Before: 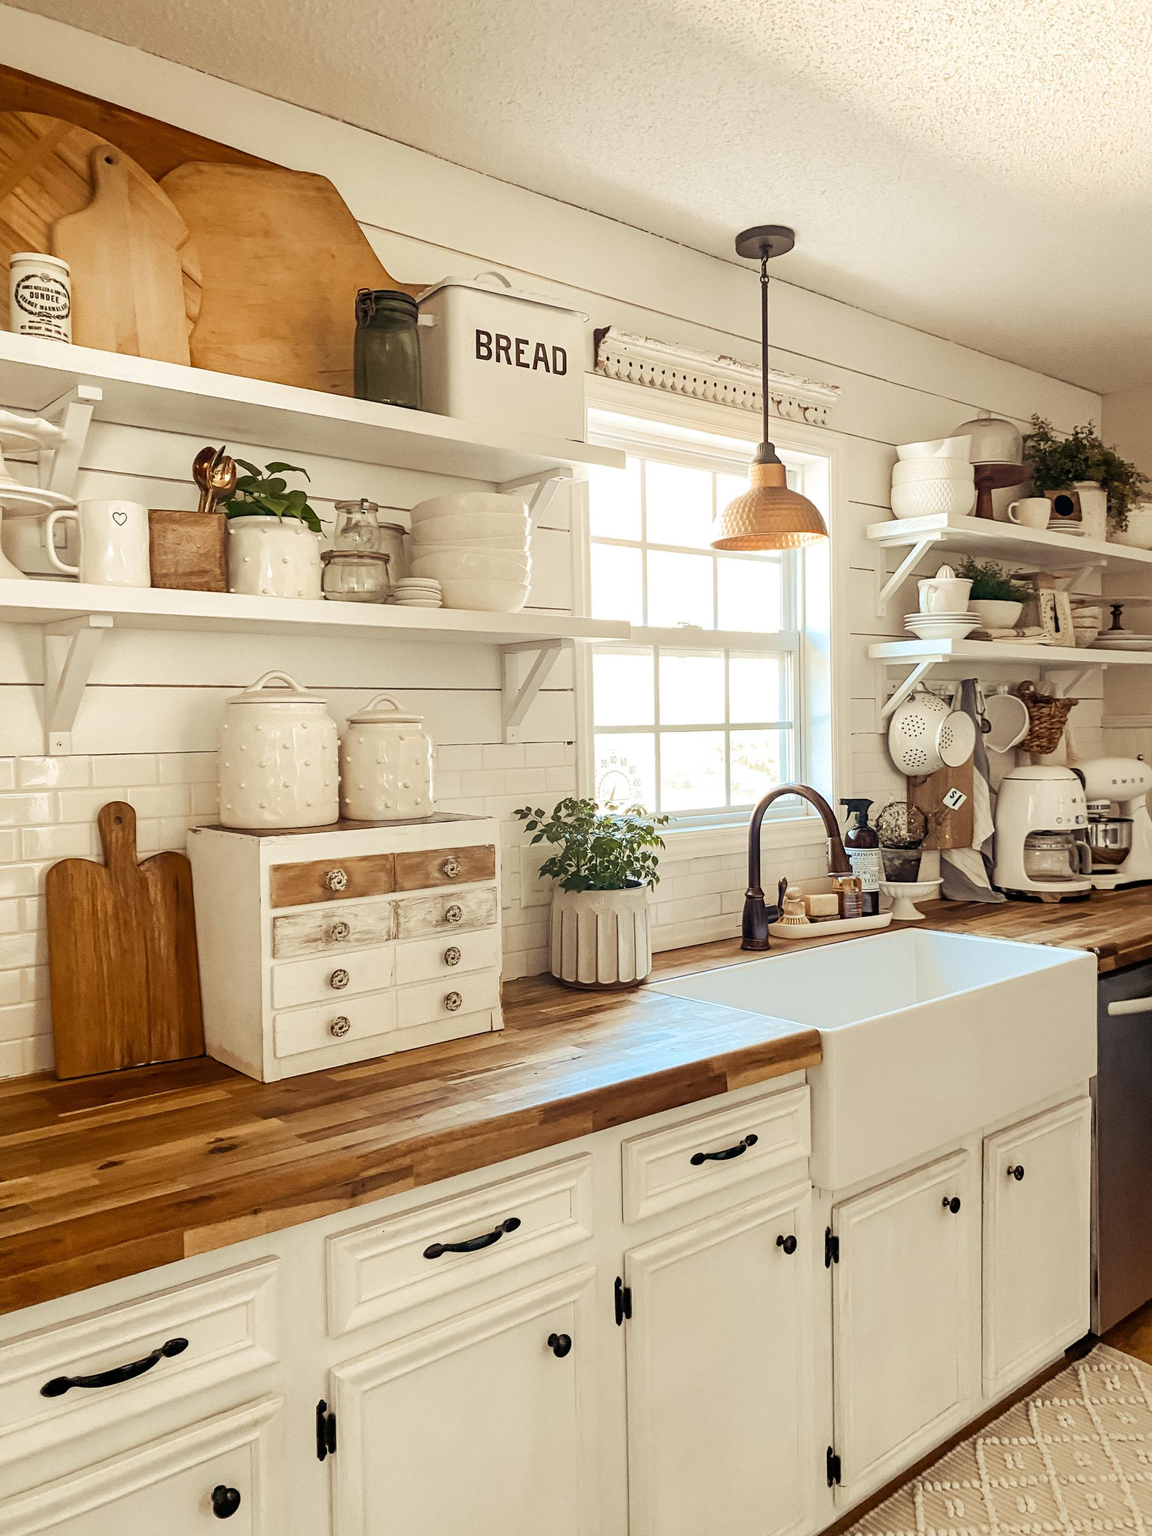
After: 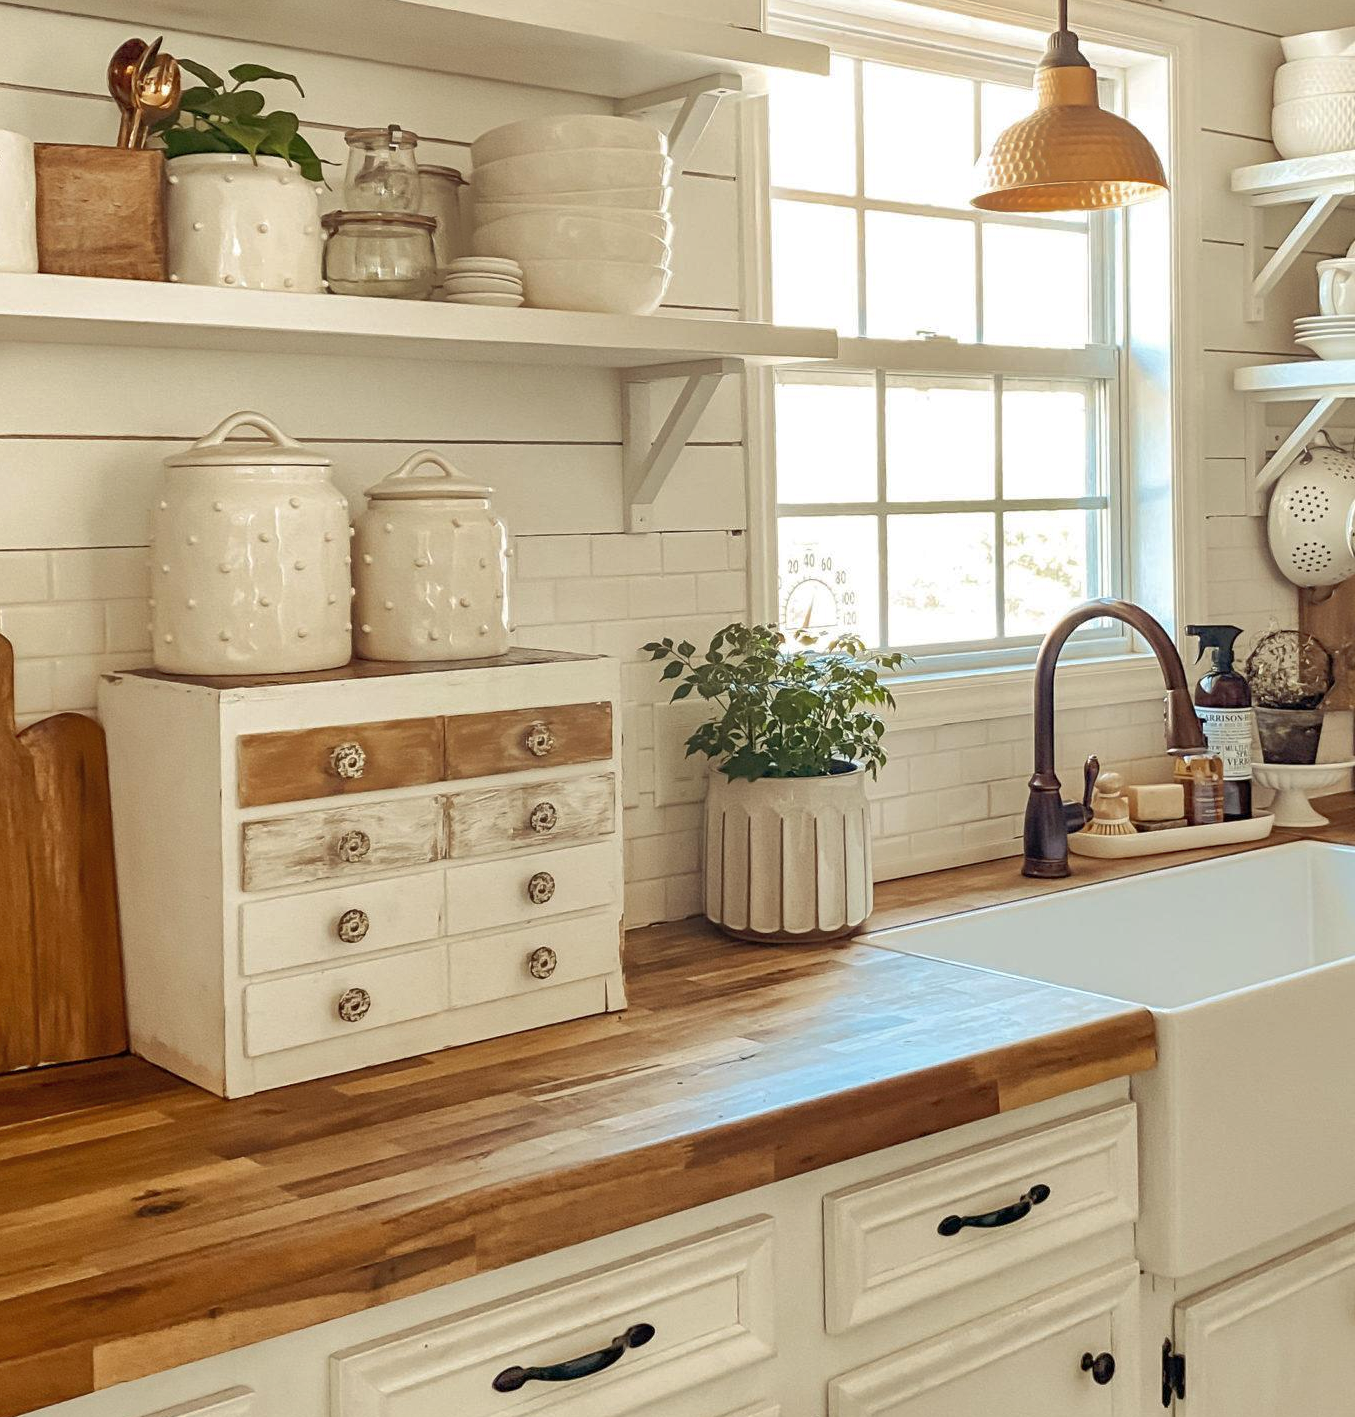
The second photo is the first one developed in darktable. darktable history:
shadows and highlights: on, module defaults
crop: left 11.123%, top 27.61%, right 18.3%, bottom 17.034%
